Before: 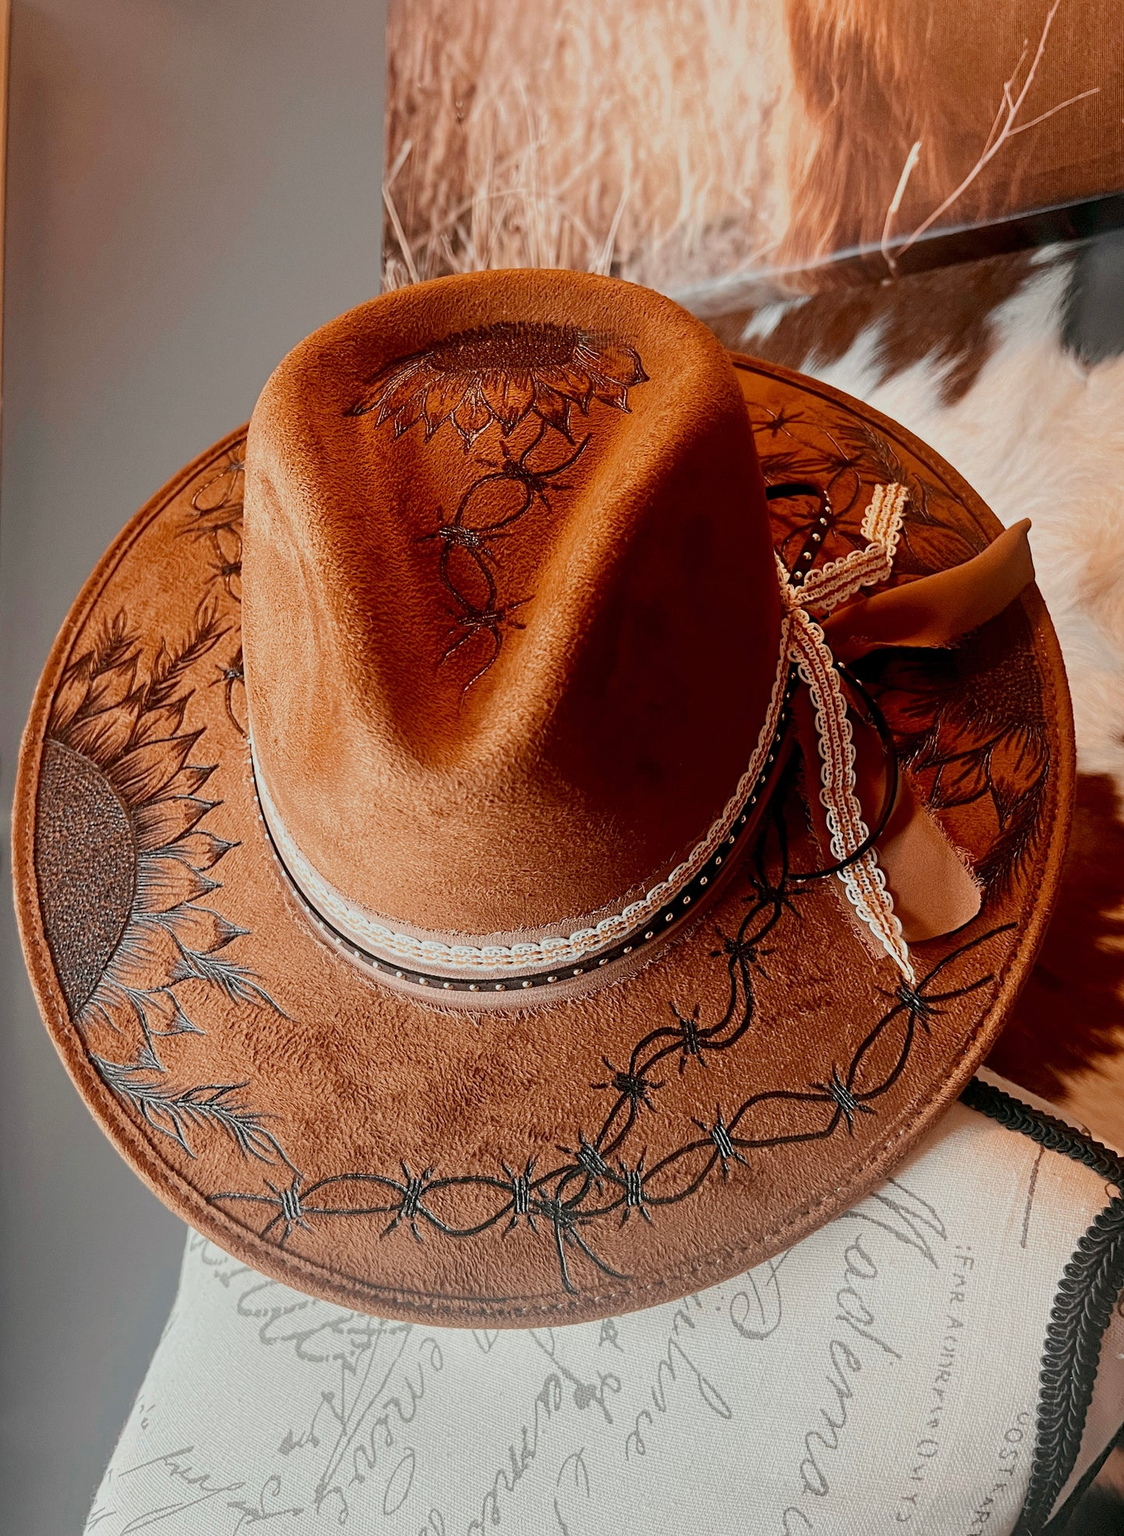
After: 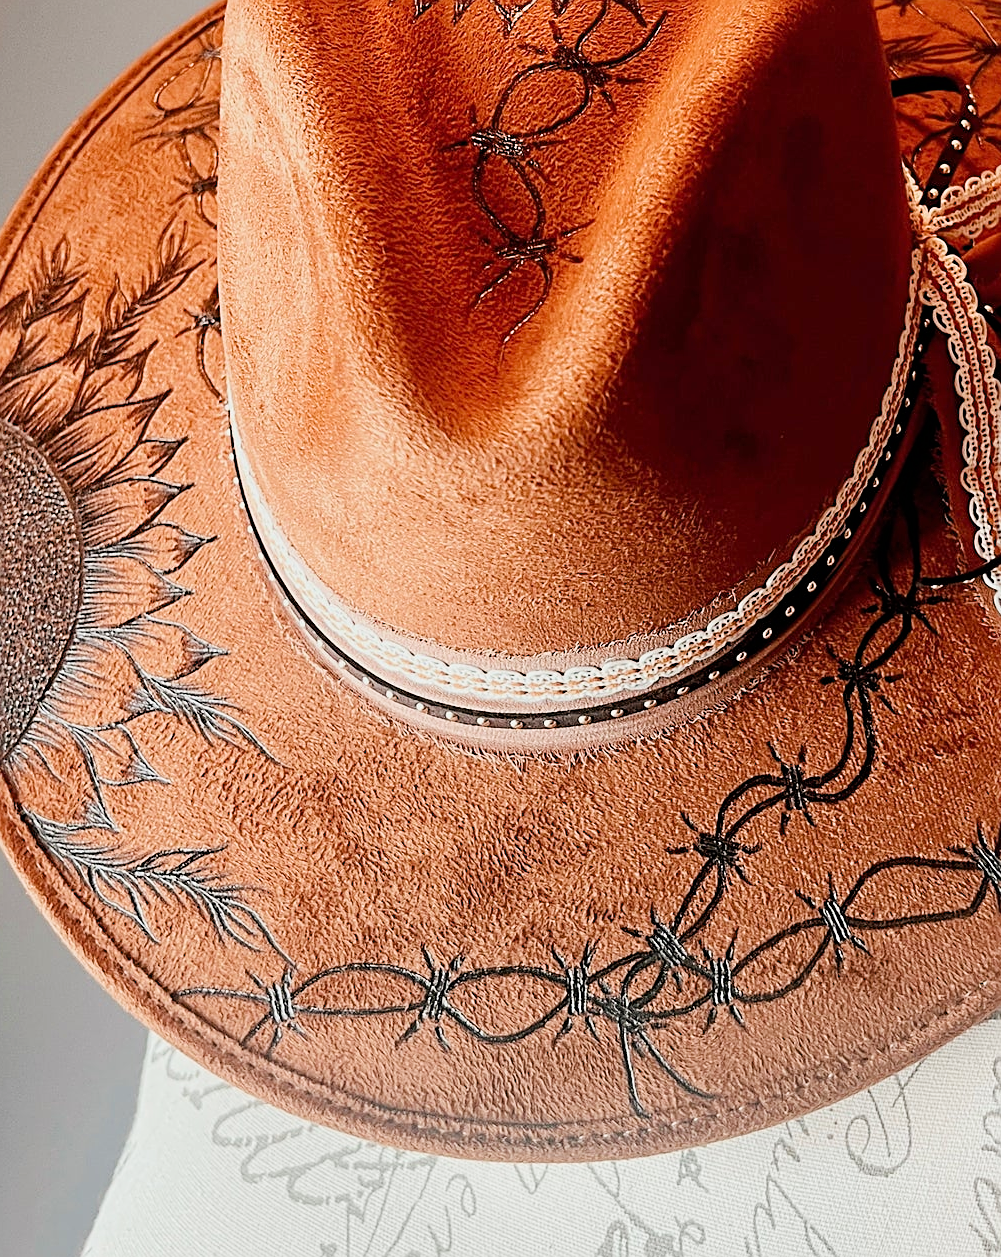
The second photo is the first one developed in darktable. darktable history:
filmic rgb: white relative exposure 3.8 EV, hardness 4.35
sharpen: on, module defaults
crop: left 6.488%, top 27.668%, right 24.183%, bottom 8.656%
exposure: black level correction 0, exposure 0.9 EV, compensate highlight preservation false
levels: levels [0, 0.499, 1]
